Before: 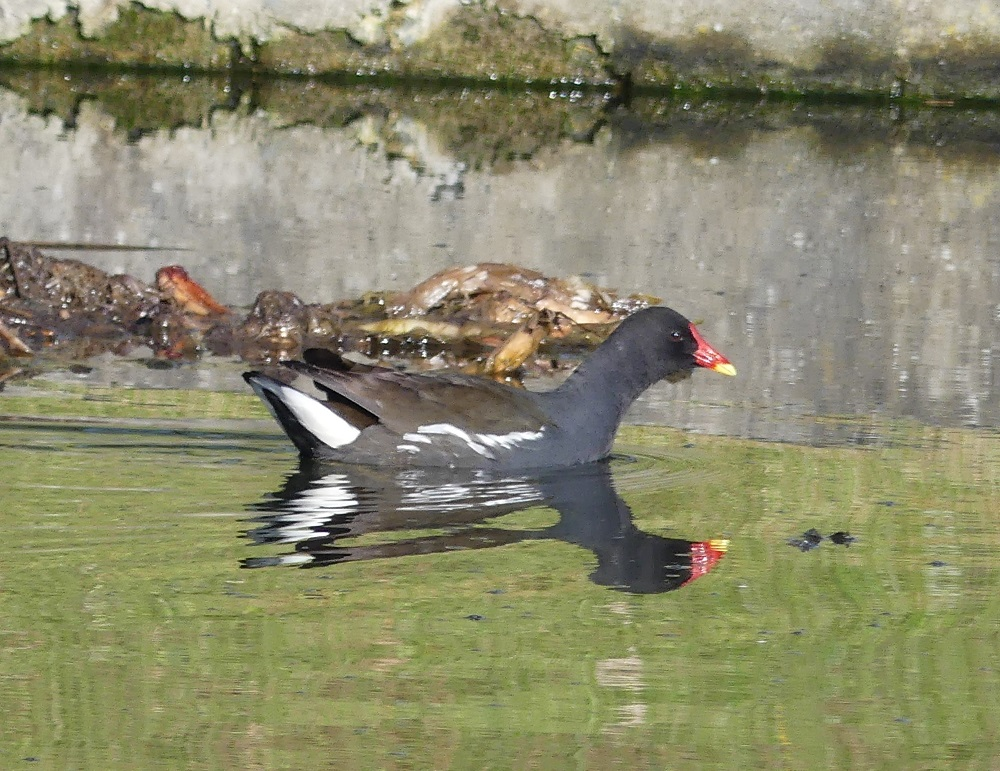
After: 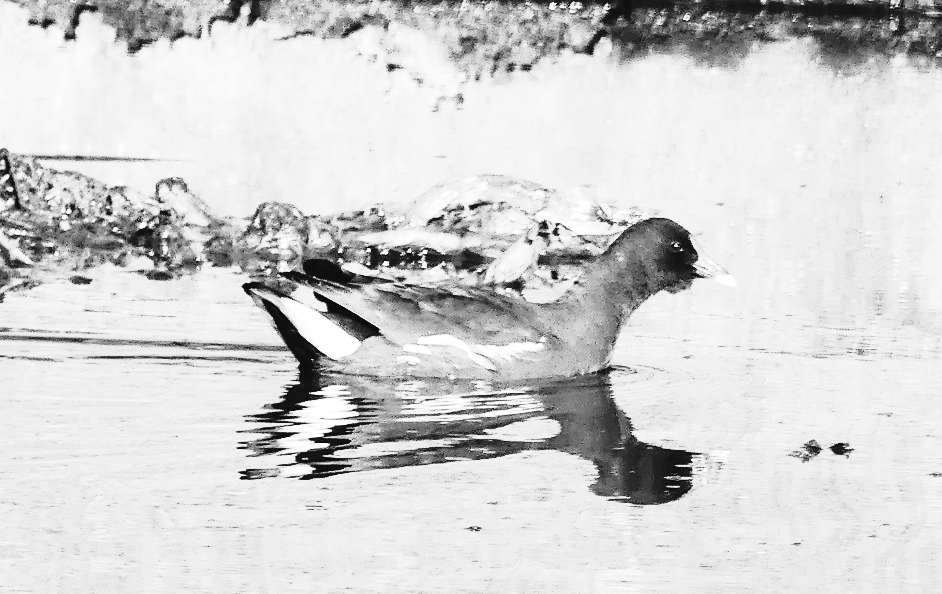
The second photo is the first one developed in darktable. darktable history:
monochrome: on, module defaults
contrast brightness saturation: contrast 0.4, brightness 0.05, saturation 0.25
crop and rotate: angle 0.03°, top 11.643%, right 5.651%, bottom 11.189%
exposure: black level correction 0, exposure 0.9 EV, compensate exposure bias true, compensate highlight preservation false
tone curve: curves: ch0 [(0, 0.032) (0.078, 0.052) (0.236, 0.168) (0.43, 0.472) (0.508, 0.566) (0.66, 0.754) (0.79, 0.883) (0.994, 0.974)]; ch1 [(0, 0) (0.161, 0.092) (0.35, 0.33) (0.379, 0.401) (0.456, 0.456) (0.508, 0.501) (0.547, 0.531) (0.573, 0.563) (0.625, 0.602) (0.718, 0.734) (1, 1)]; ch2 [(0, 0) (0.369, 0.427) (0.44, 0.434) (0.502, 0.501) (0.54, 0.537) (0.586, 0.59) (0.621, 0.604) (1, 1)], color space Lab, independent channels, preserve colors none
